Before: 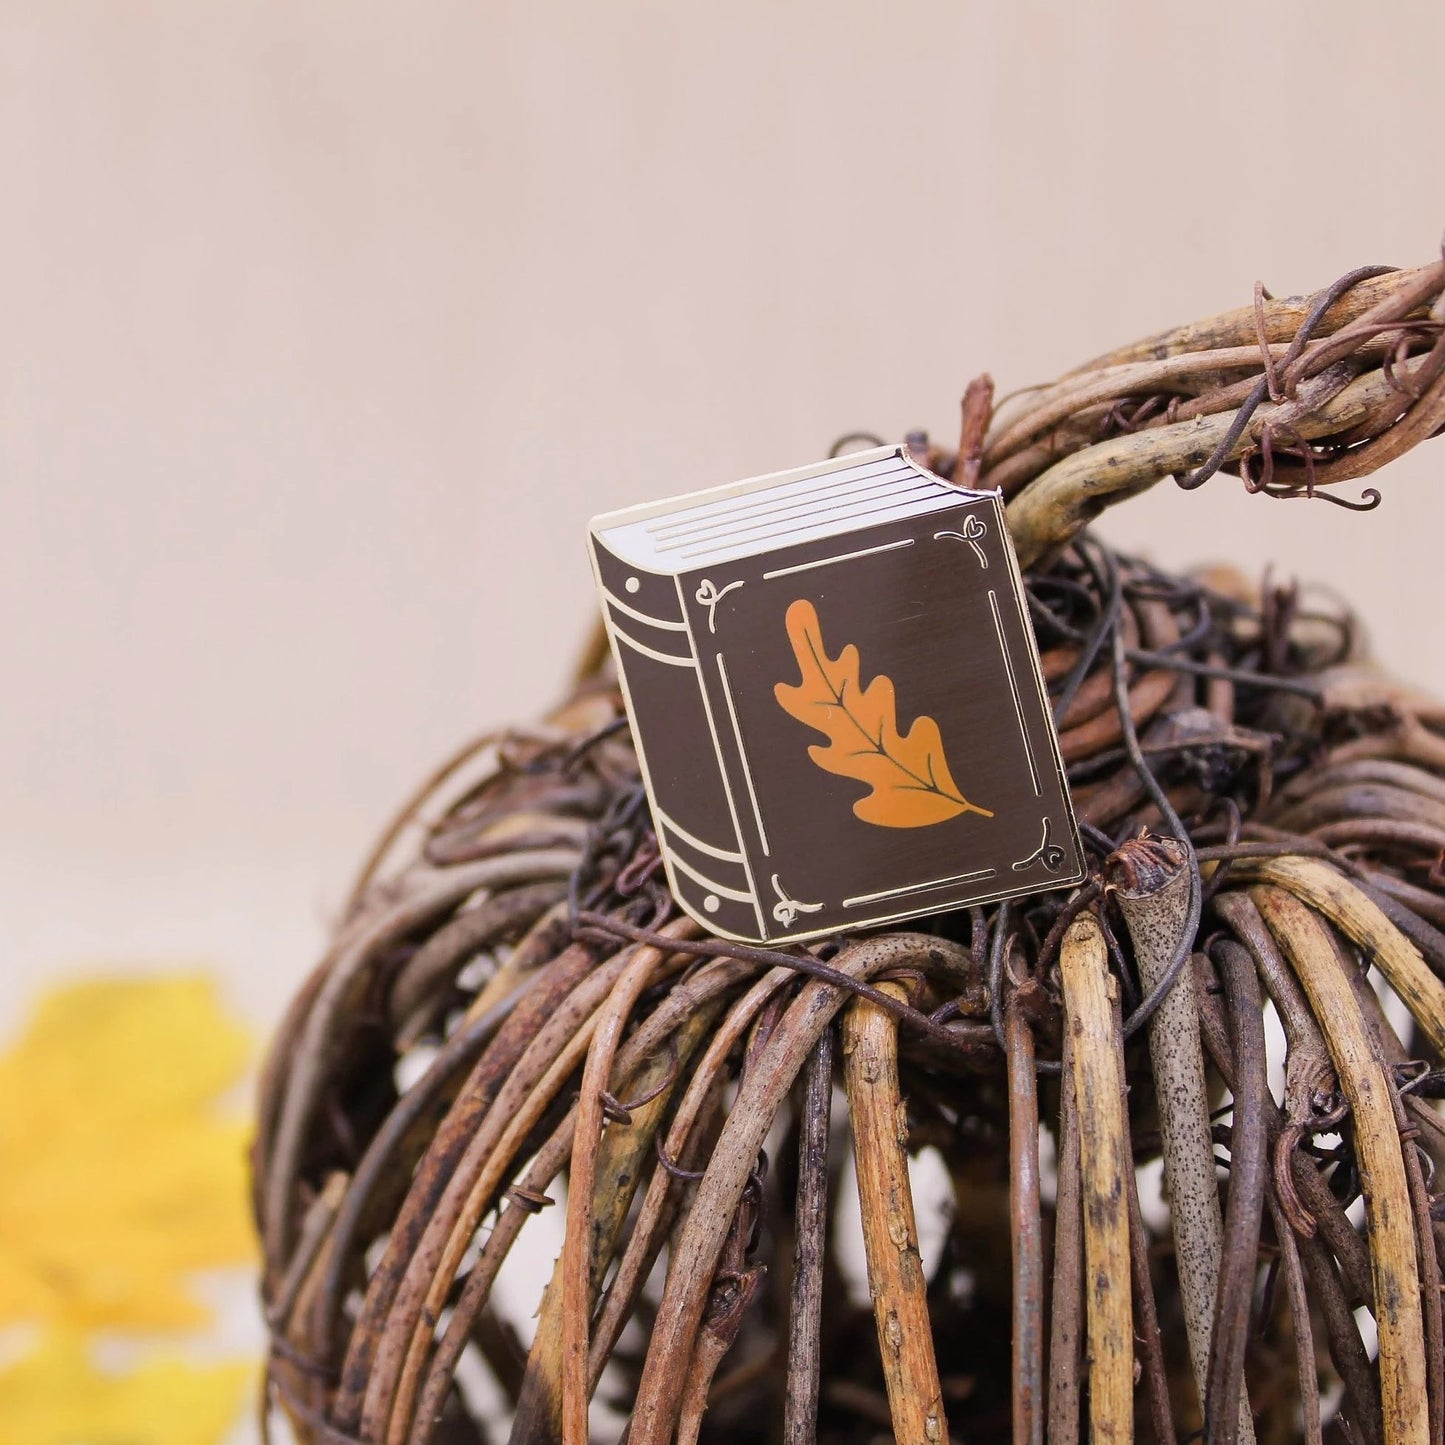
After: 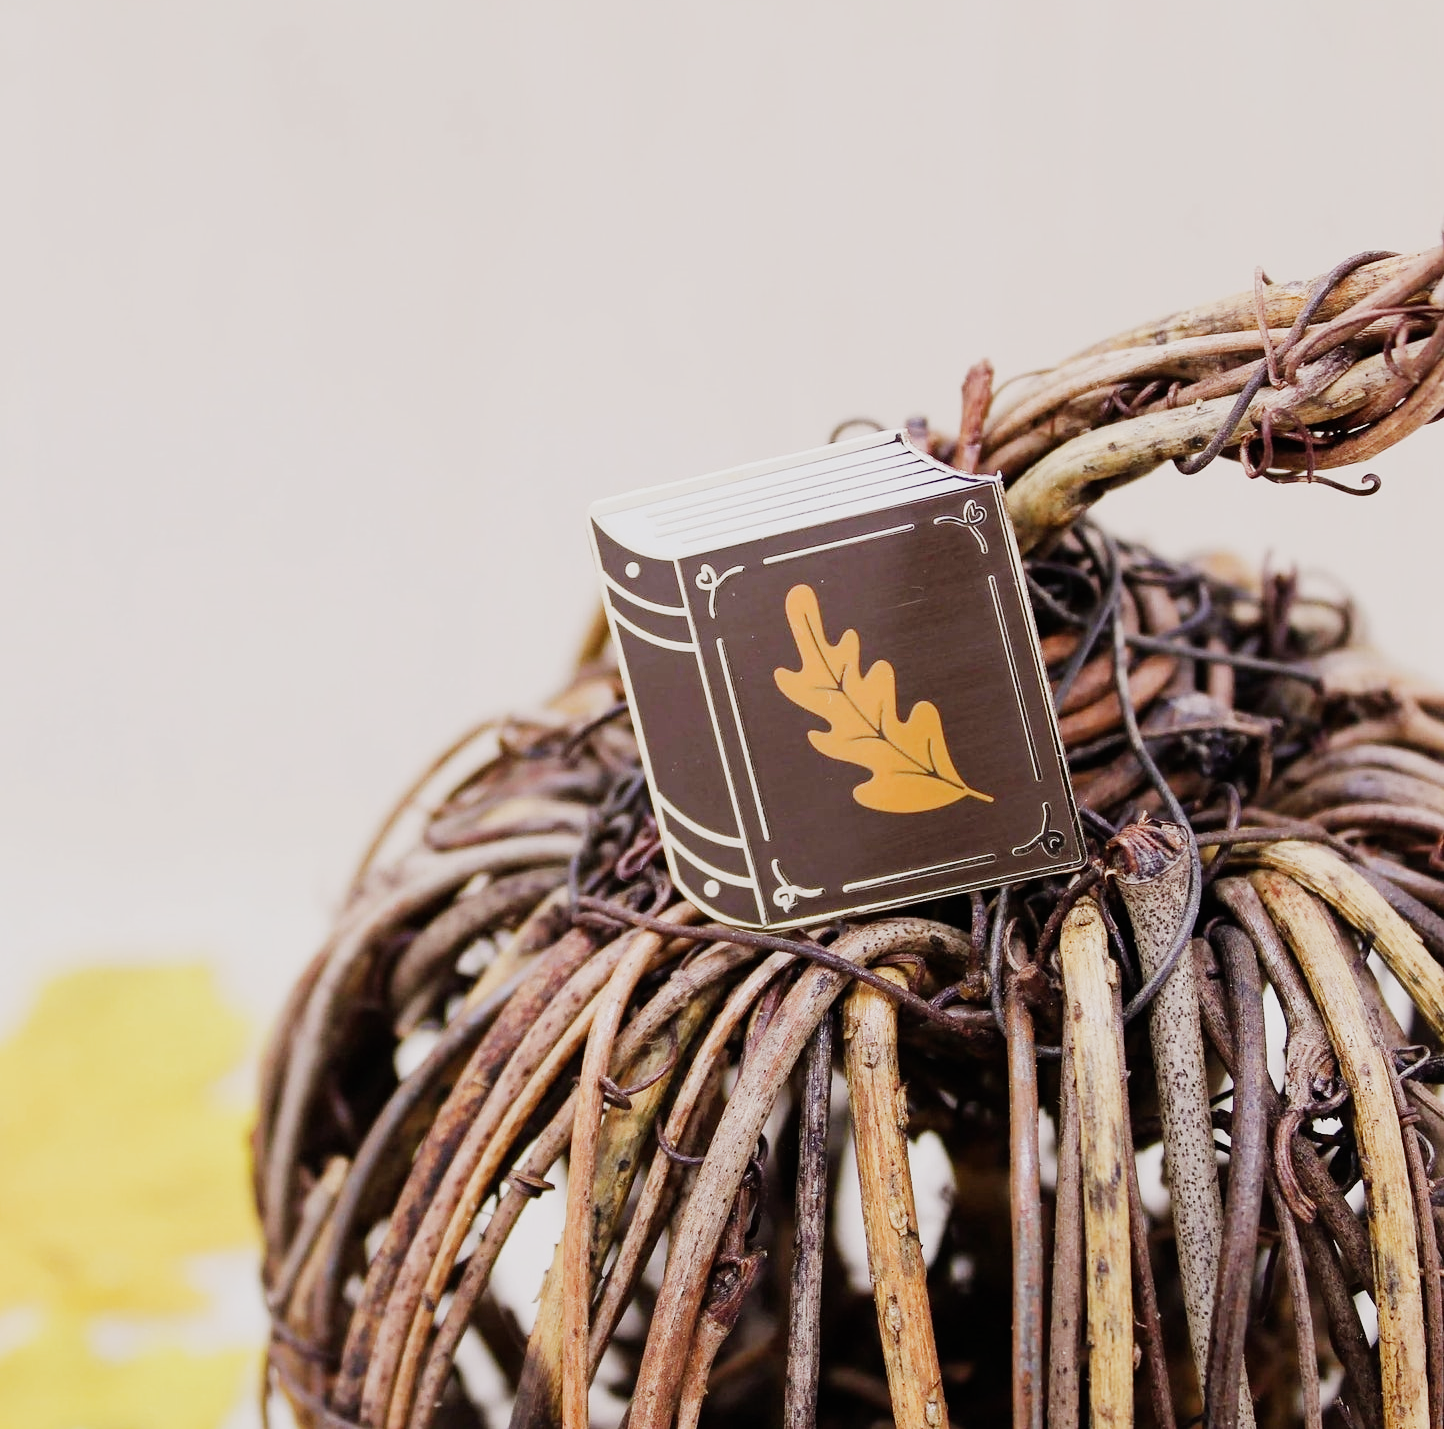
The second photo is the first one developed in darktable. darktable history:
exposure: exposure 0.6 EV, compensate highlight preservation false
crop: top 1.049%, right 0.001%
sigmoid: skew -0.2, preserve hue 0%, red attenuation 0.1, red rotation 0.035, green attenuation 0.1, green rotation -0.017, blue attenuation 0.15, blue rotation -0.052, base primaries Rec2020
